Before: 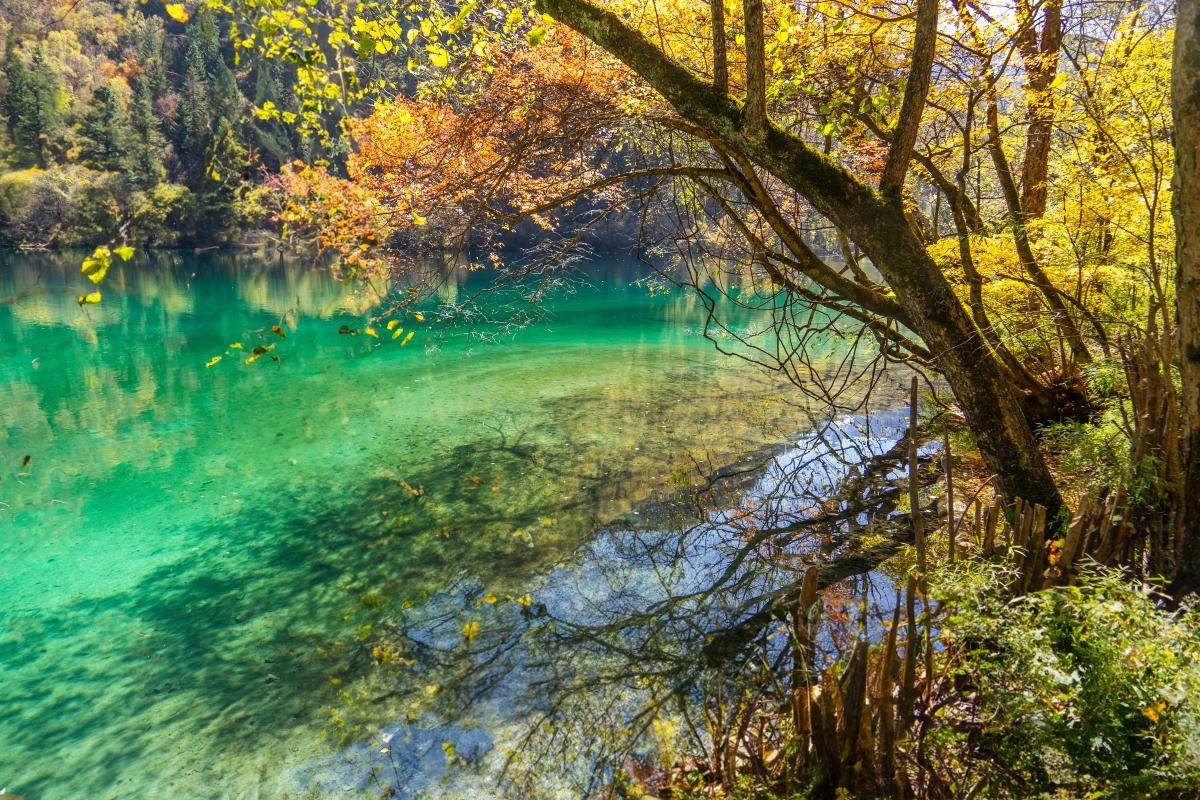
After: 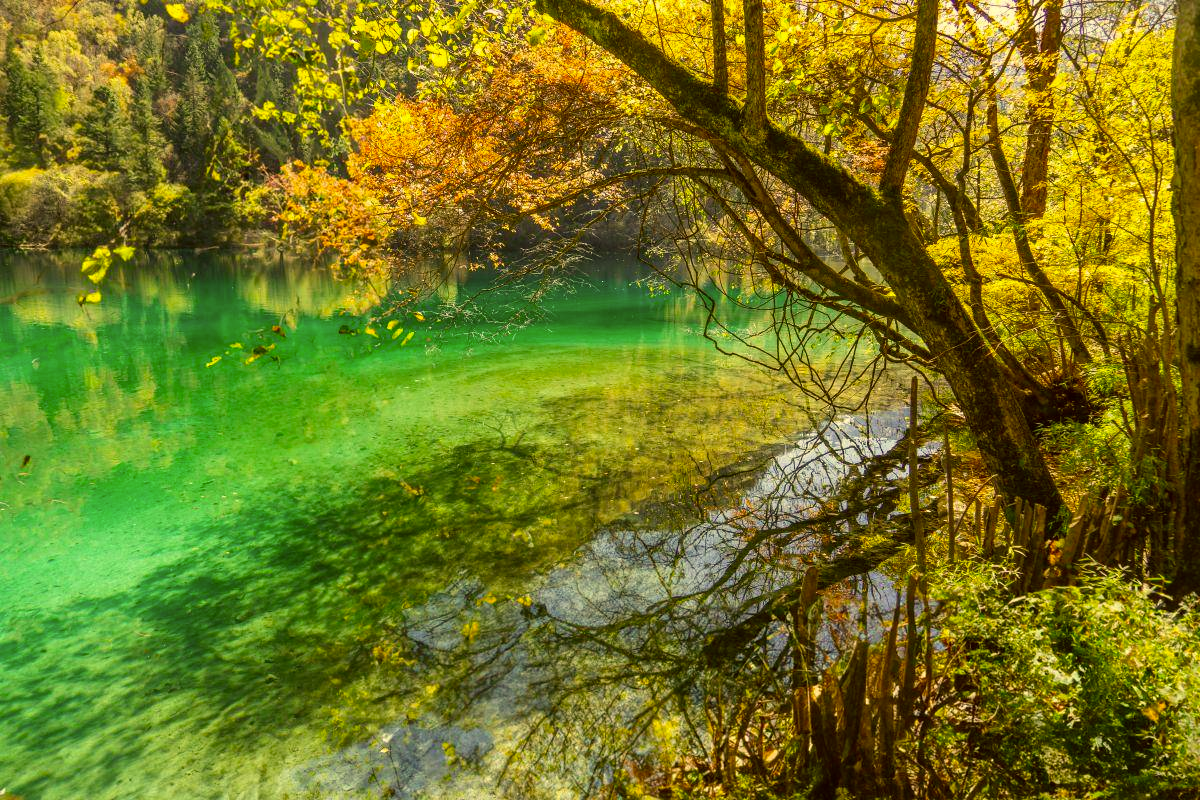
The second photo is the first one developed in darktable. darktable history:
color correction: highlights a* 0.09, highlights b* 29.77, shadows a* -0.324, shadows b* 21.84
